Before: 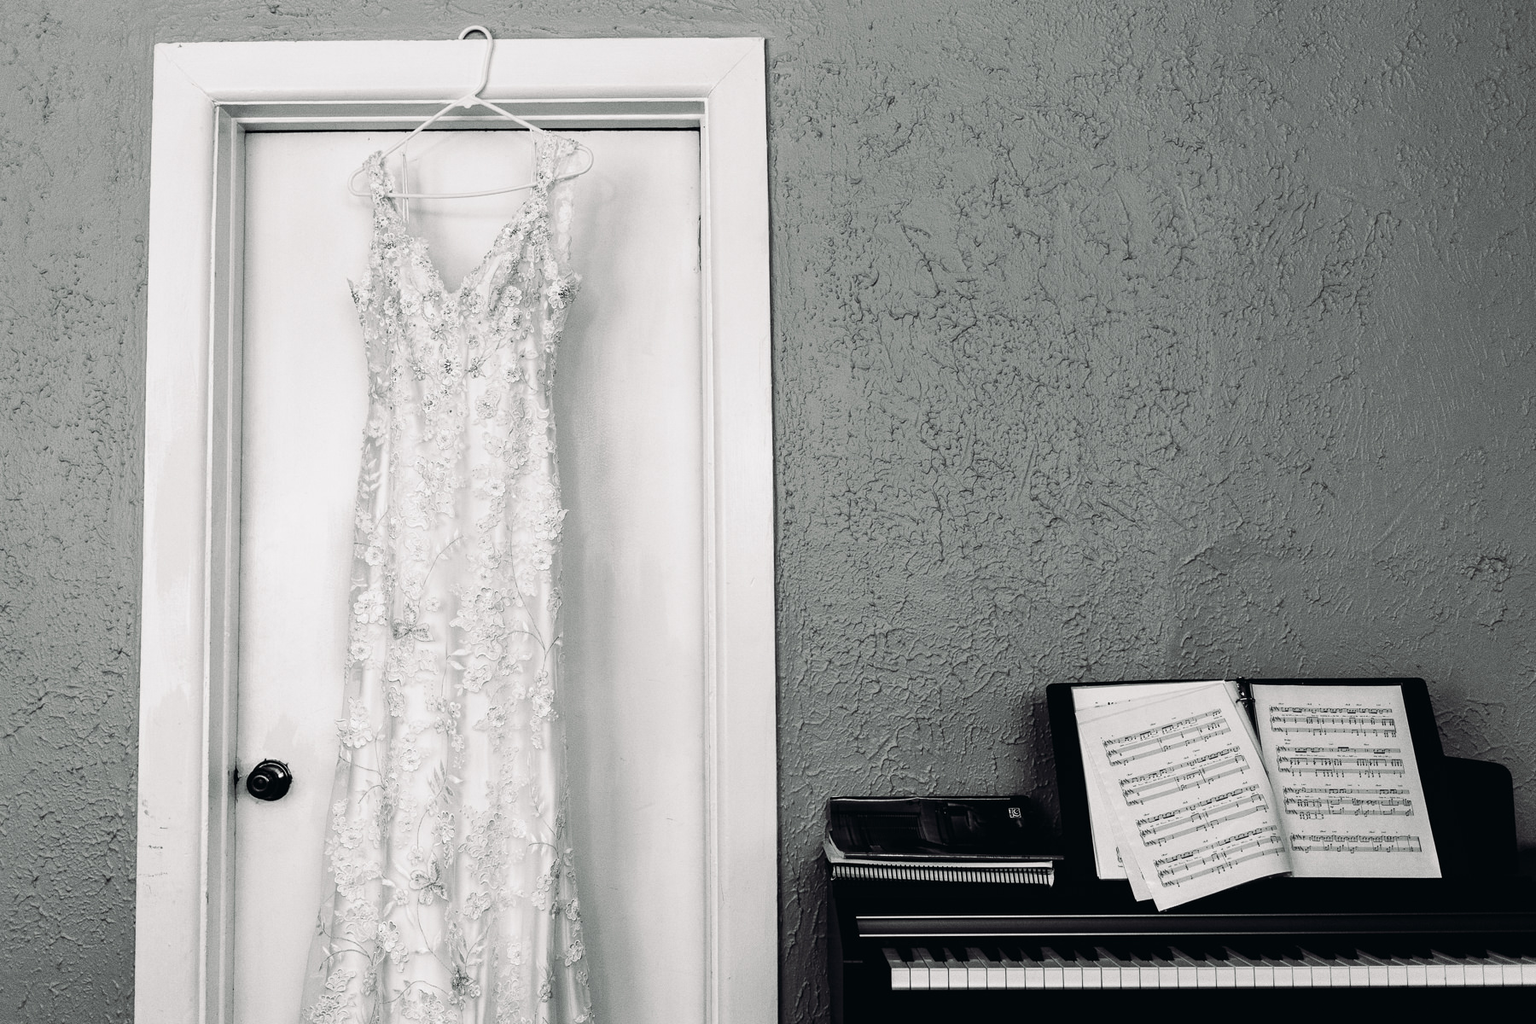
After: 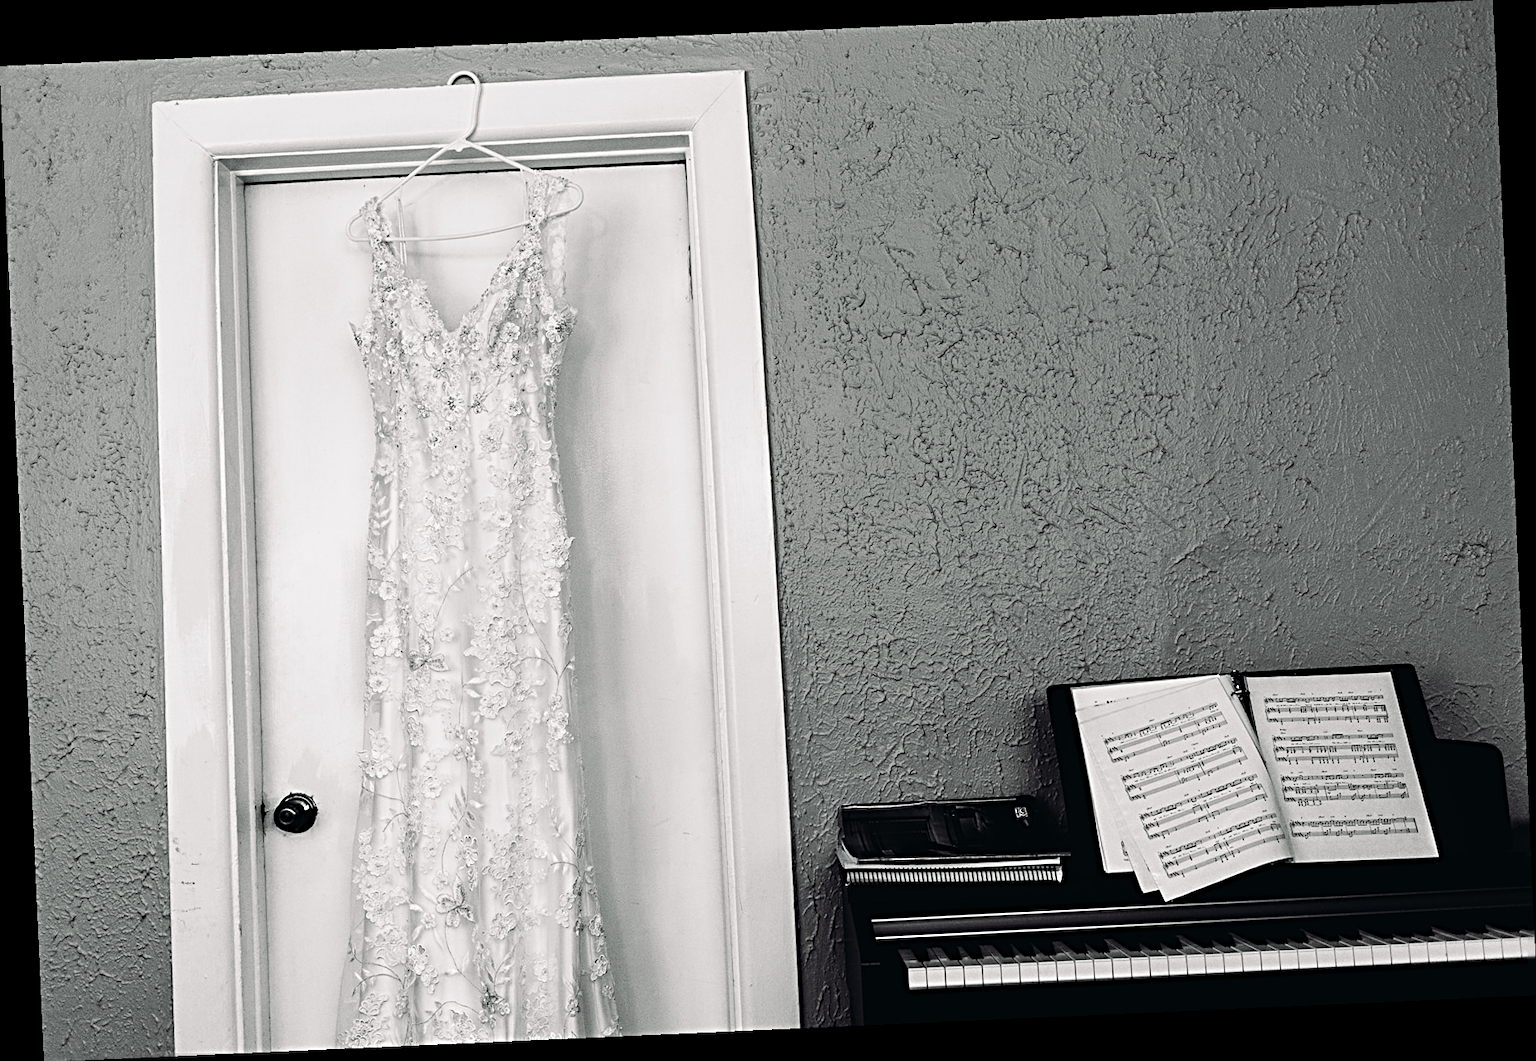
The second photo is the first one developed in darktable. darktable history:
sharpen: radius 4
rotate and perspective: rotation -2.56°, automatic cropping off
tone equalizer: on, module defaults
